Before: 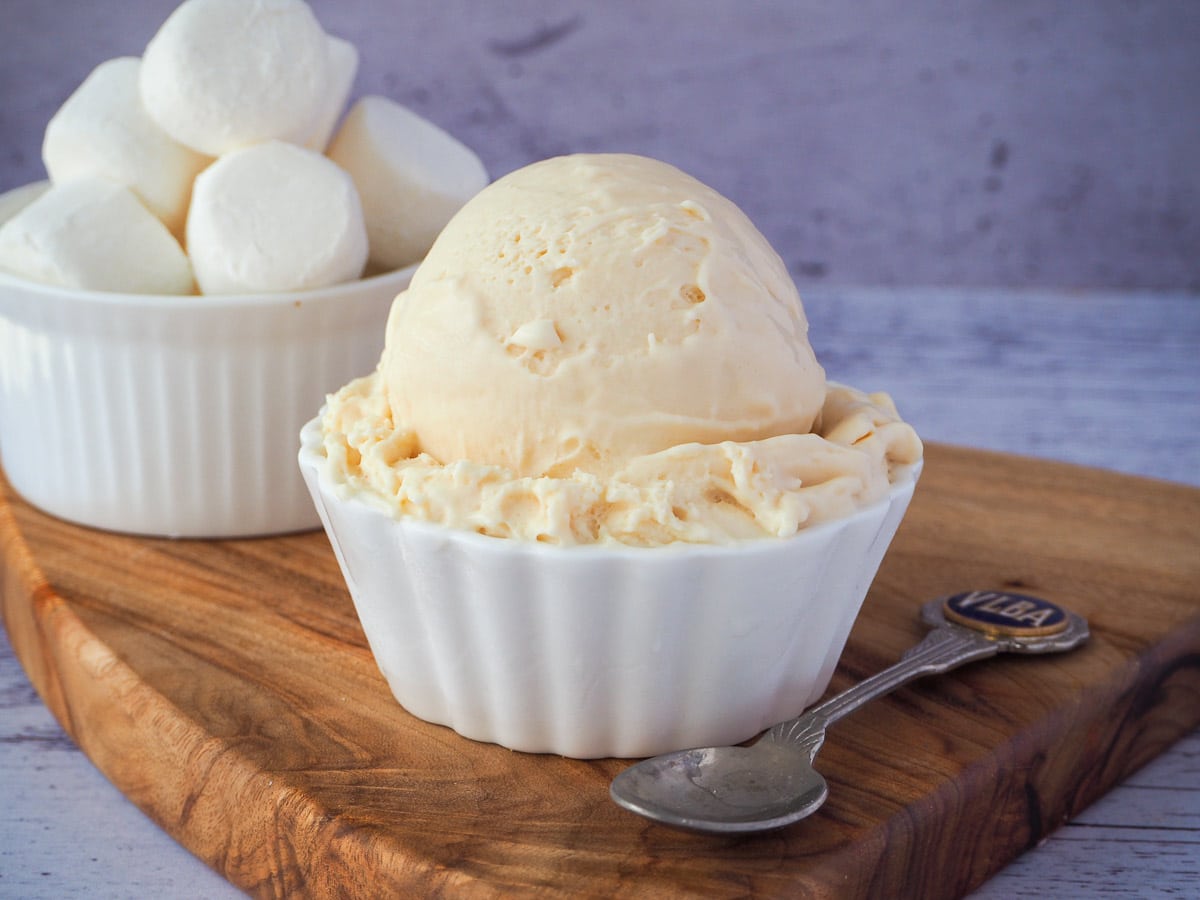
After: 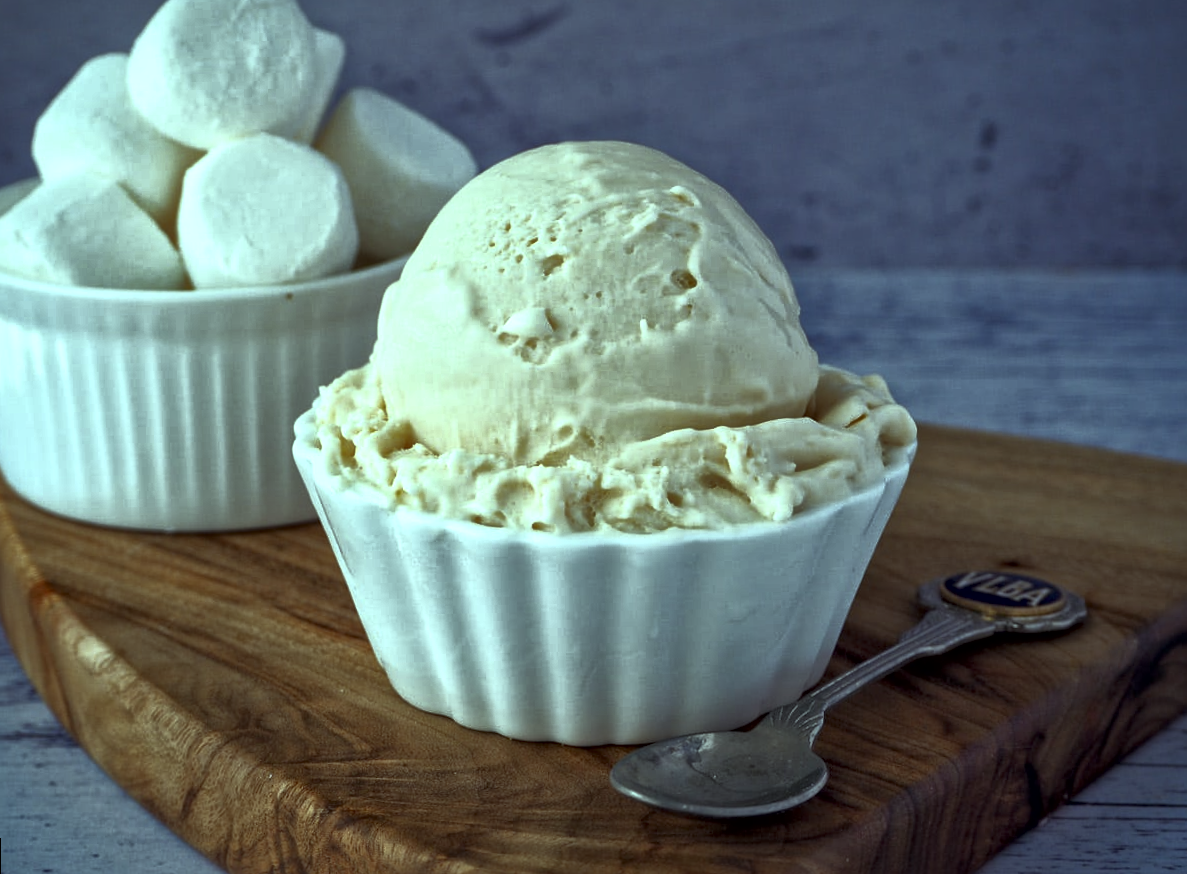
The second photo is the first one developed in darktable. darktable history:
base curve: curves: ch0 [(0, 0) (0.564, 0.291) (0.802, 0.731) (1, 1)]
color balance: mode lift, gamma, gain (sRGB), lift [0.997, 0.979, 1.021, 1.011], gamma [1, 1.084, 0.916, 0.998], gain [1, 0.87, 1.13, 1.101], contrast 4.55%, contrast fulcrum 38.24%, output saturation 104.09%
local contrast: mode bilateral grid, contrast 20, coarseness 19, detail 163%, midtone range 0.2
rotate and perspective: rotation -1°, crop left 0.011, crop right 0.989, crop top 0.025, crop bottom 0.975
